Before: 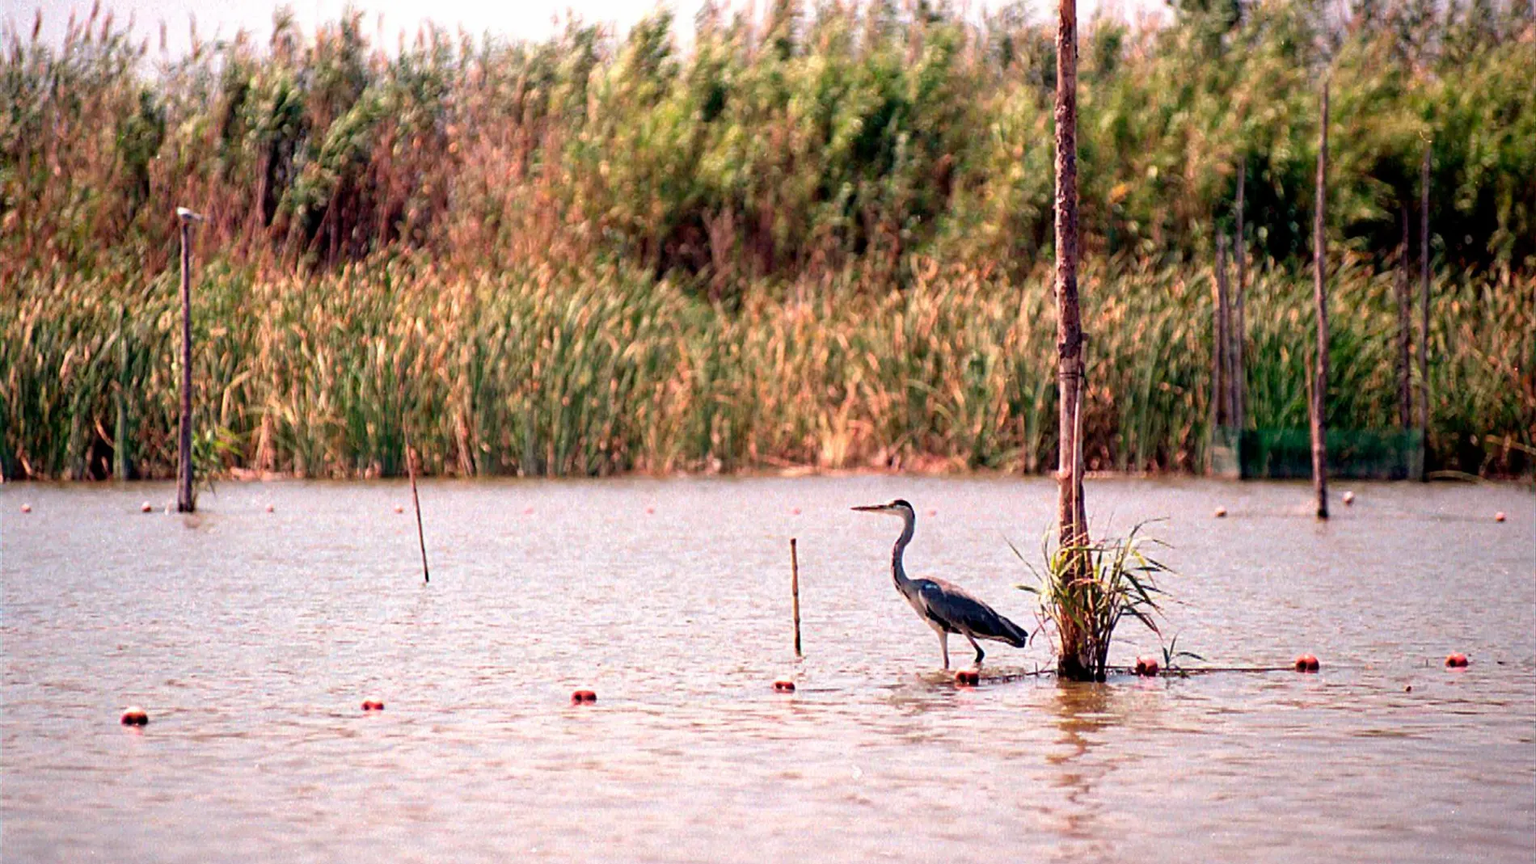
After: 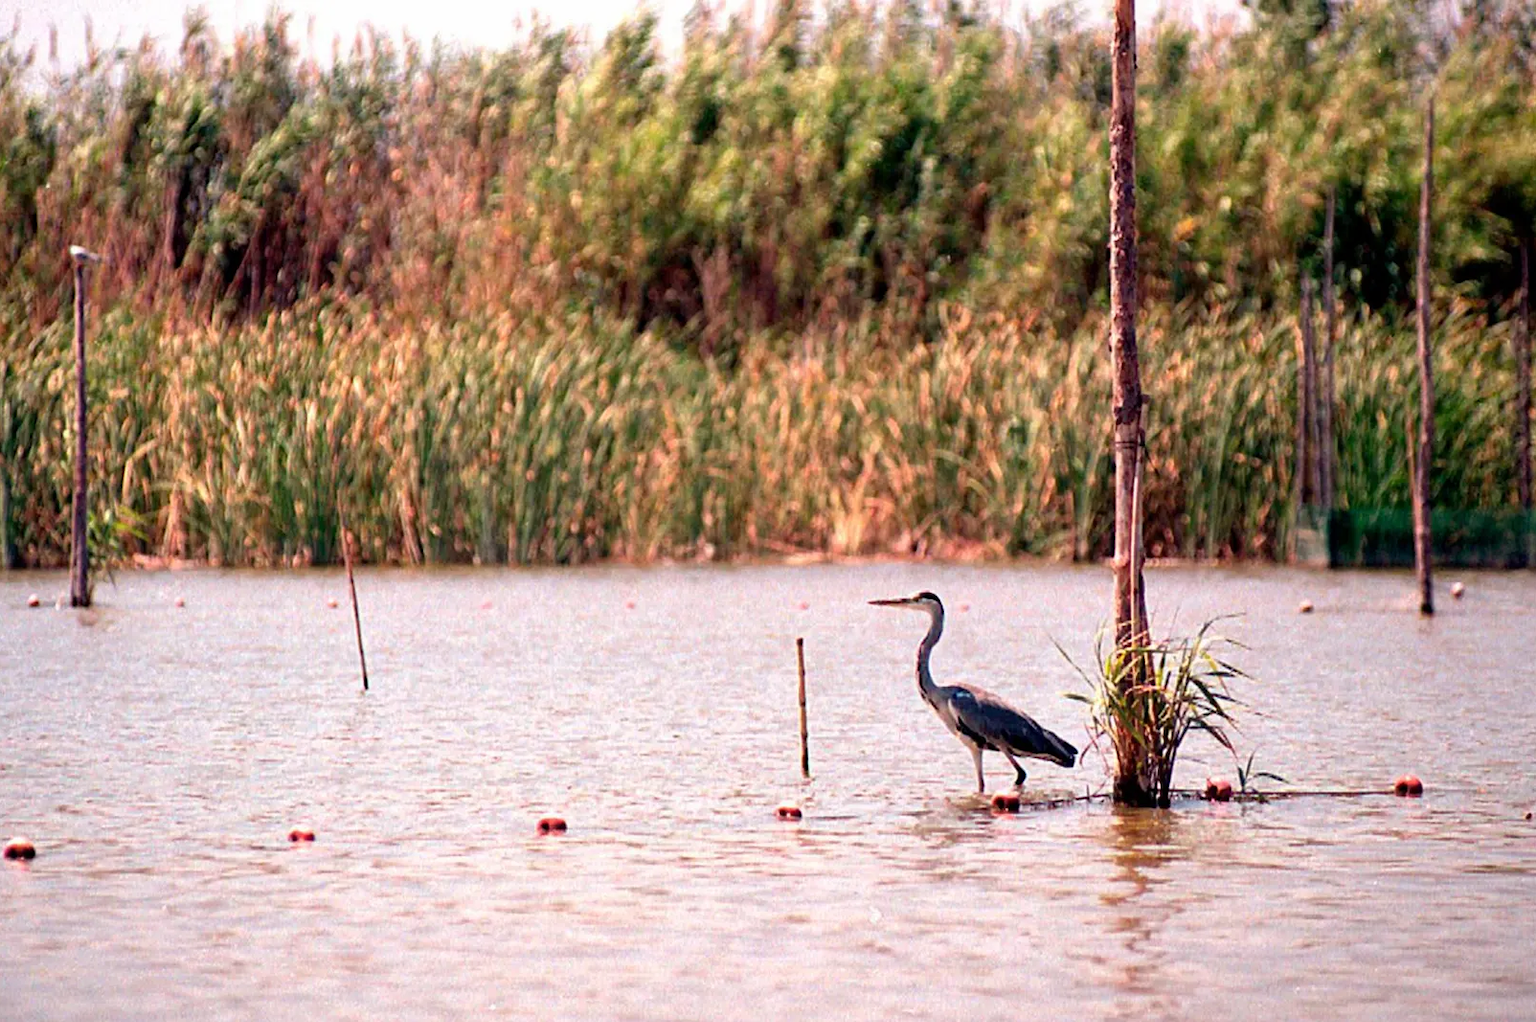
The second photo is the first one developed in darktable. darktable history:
crop: left 7.696%, right 7.859%
